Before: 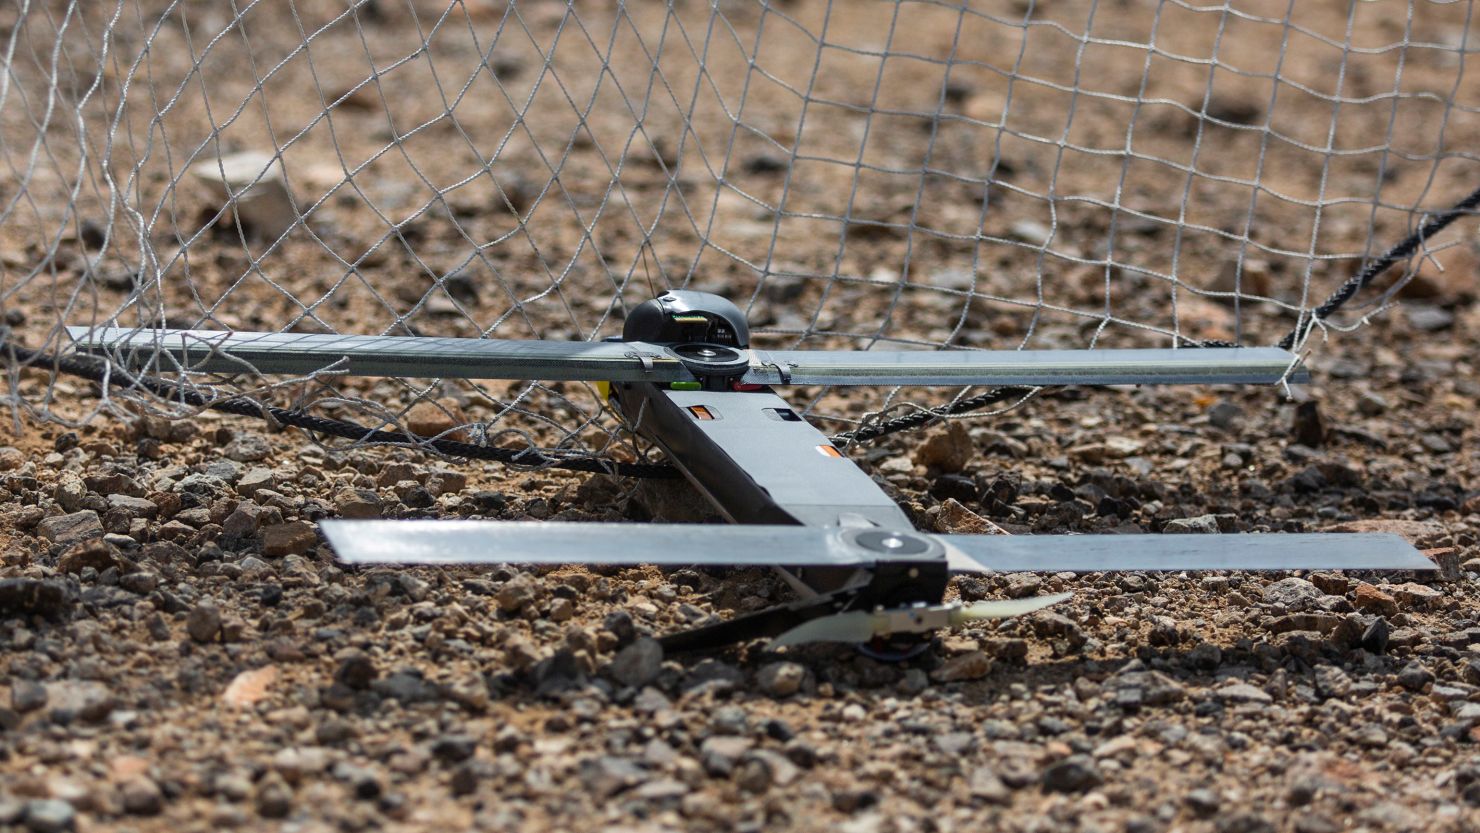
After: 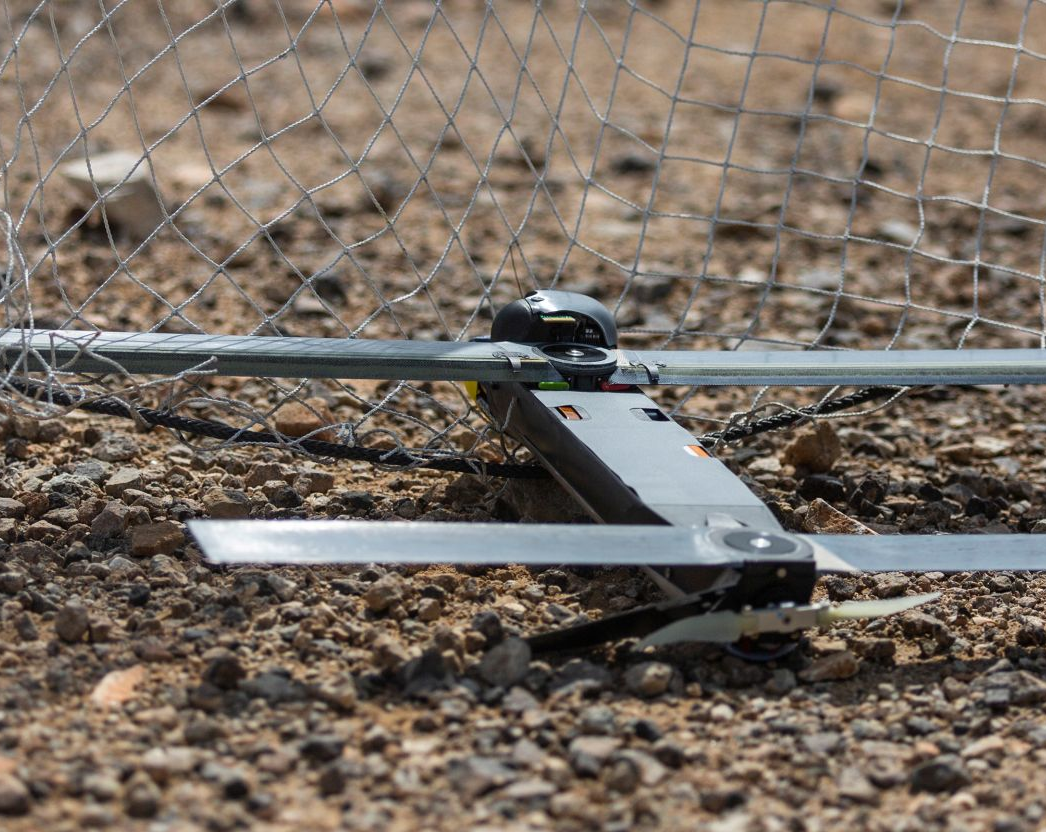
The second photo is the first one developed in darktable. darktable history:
crop and rotate: left 8.924%, right 20.343%
